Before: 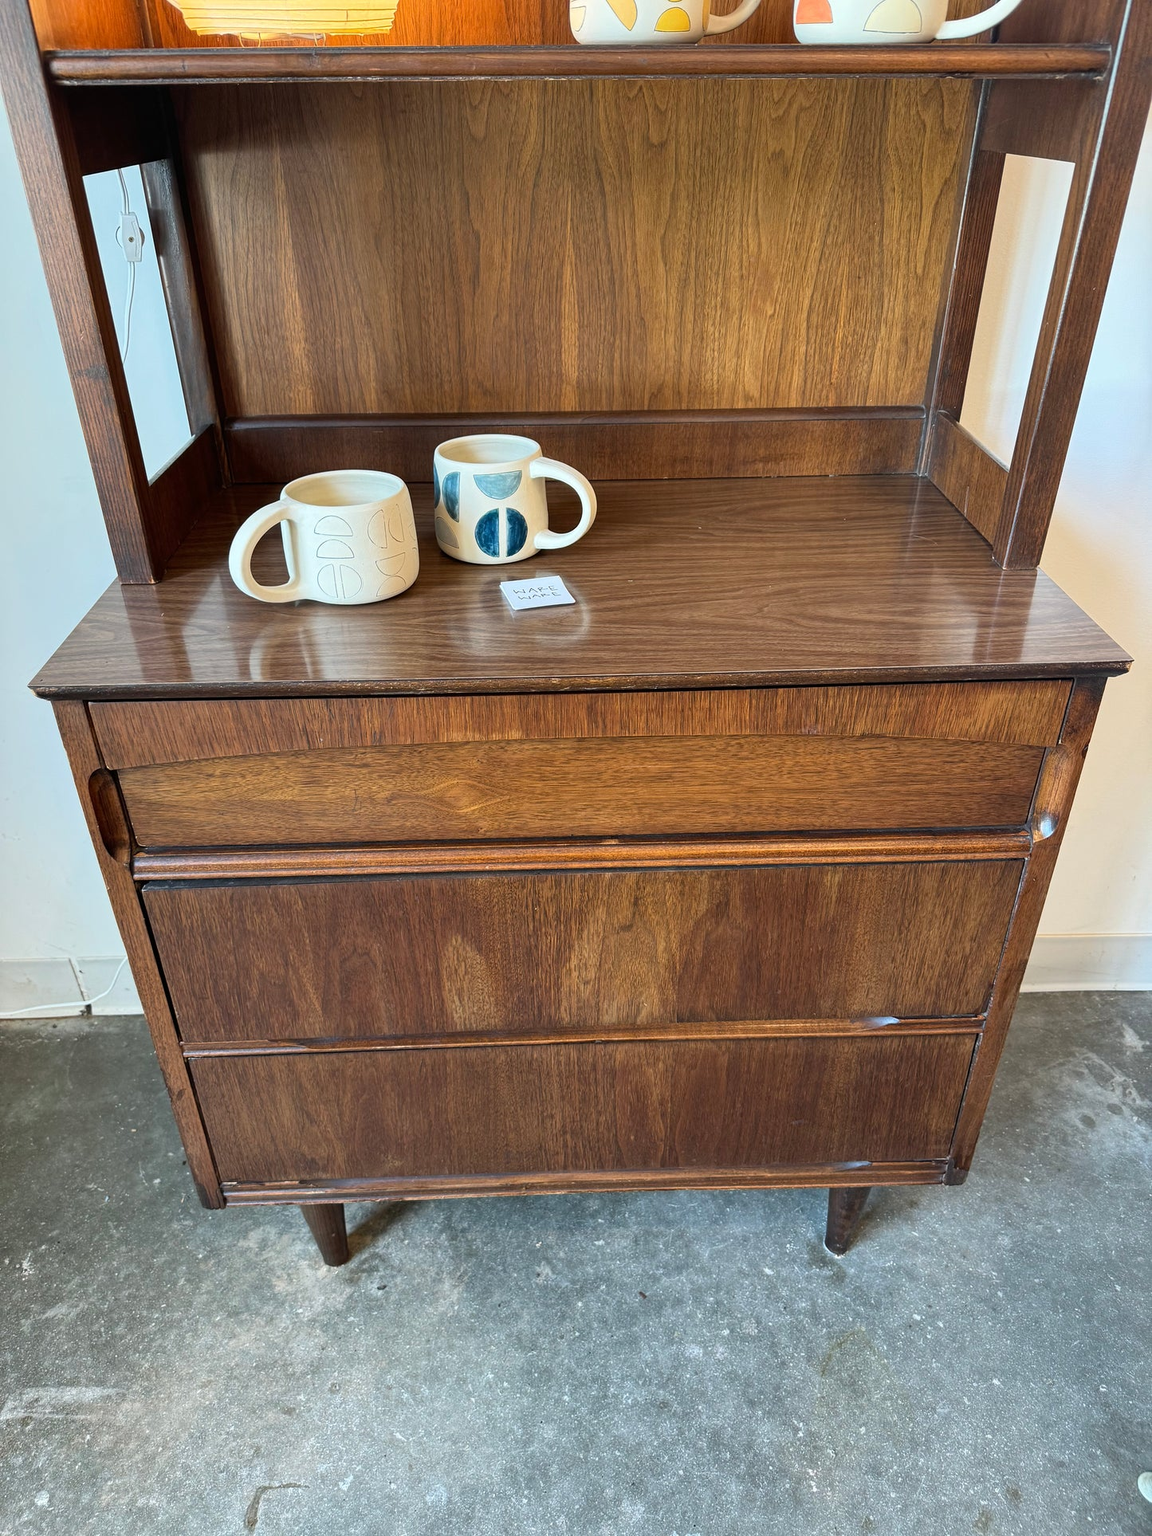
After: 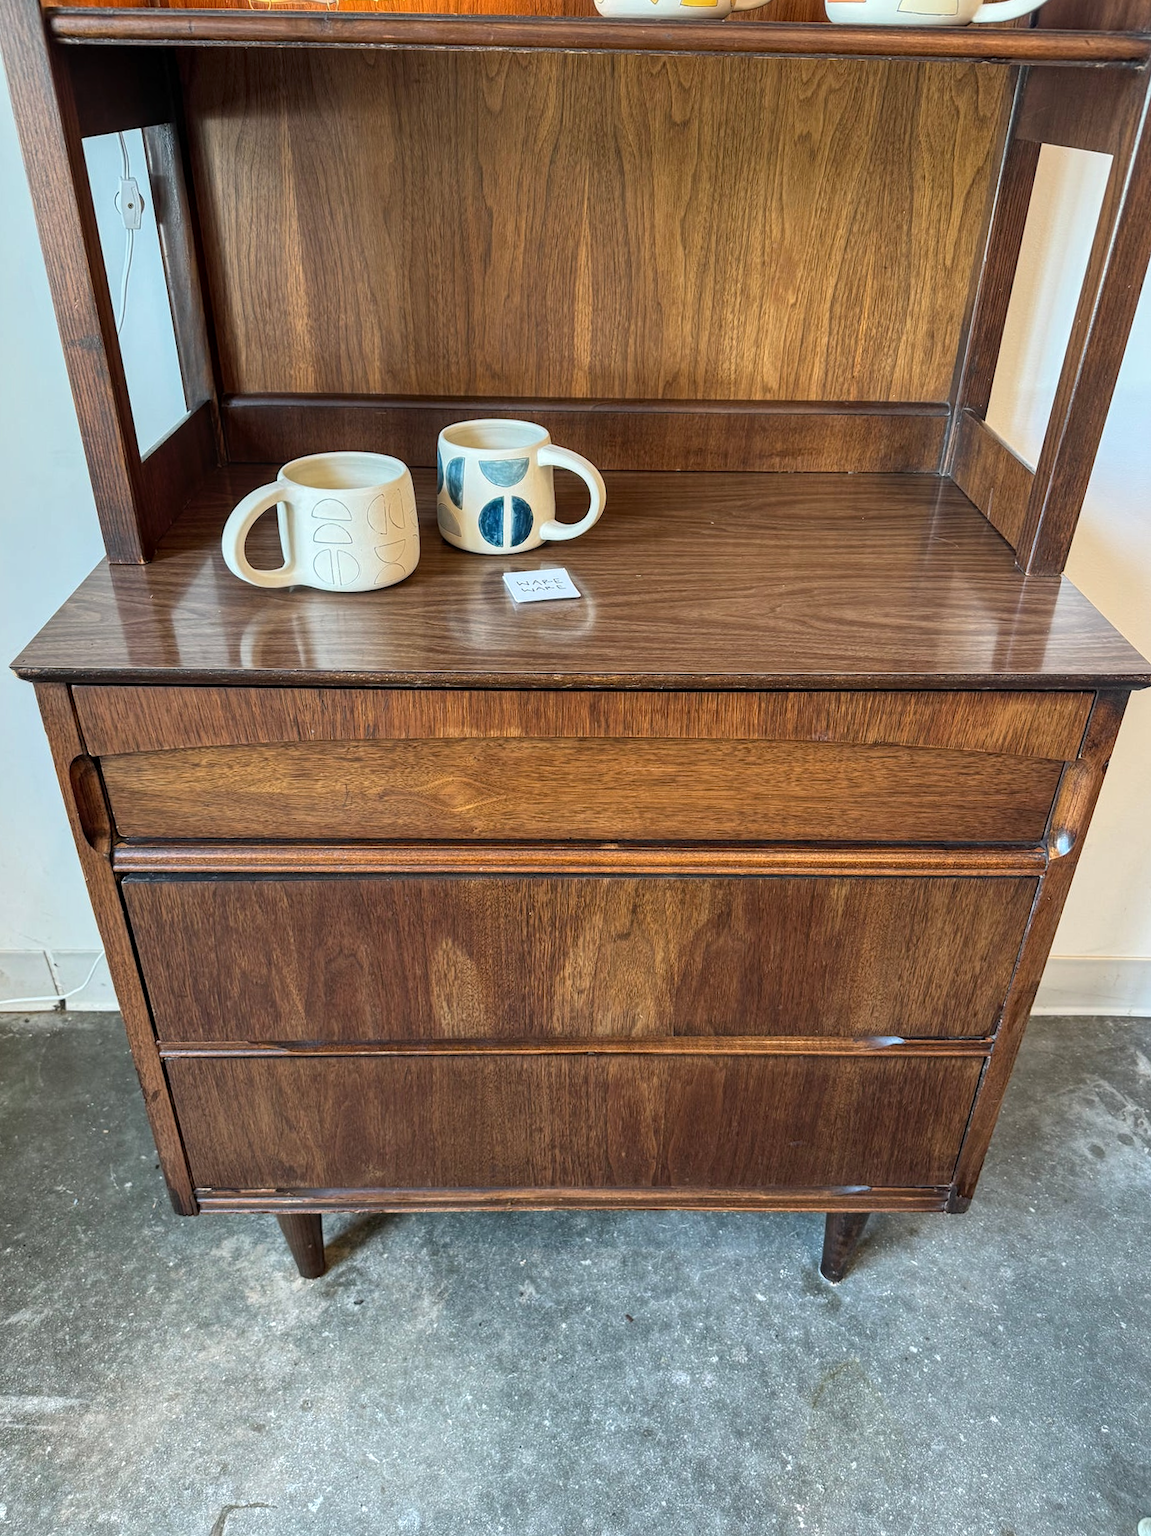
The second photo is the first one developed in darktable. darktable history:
local contrast: on, module defaults
crop and rotate: angle -1.69°
